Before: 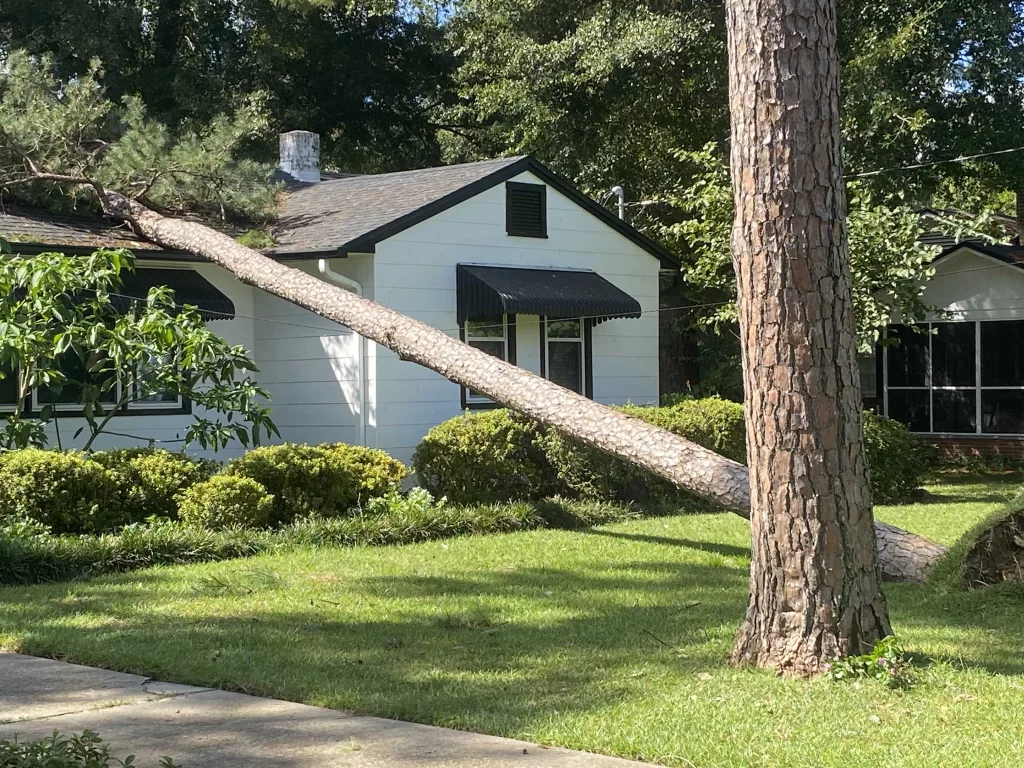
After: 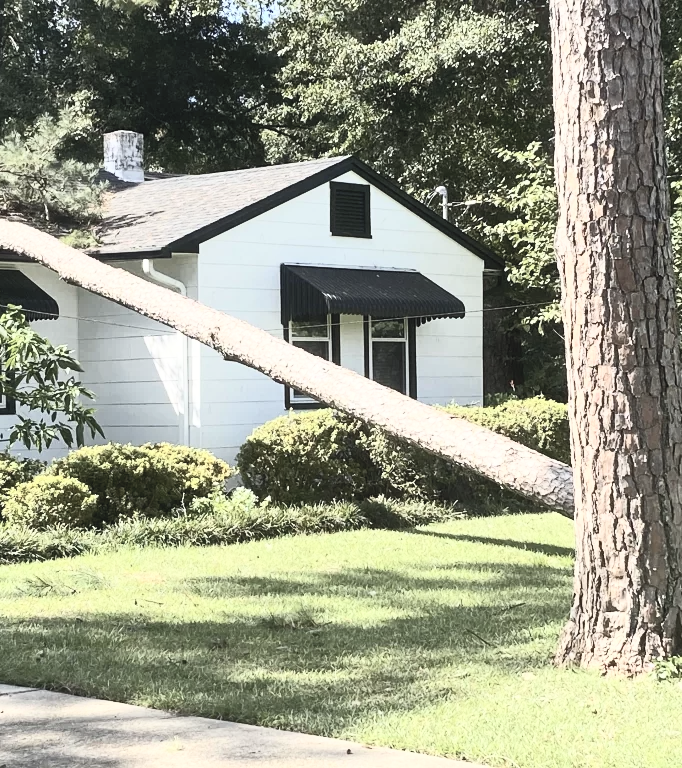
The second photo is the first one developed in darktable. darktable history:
crop: left 17.196%, right 16.121%
shadows and highlights: shadows 73.35, highlights -24.16, soften with gaussian
contrast brightness saturation: contrast 0.562, brightness 0.575, saturation -0.34
